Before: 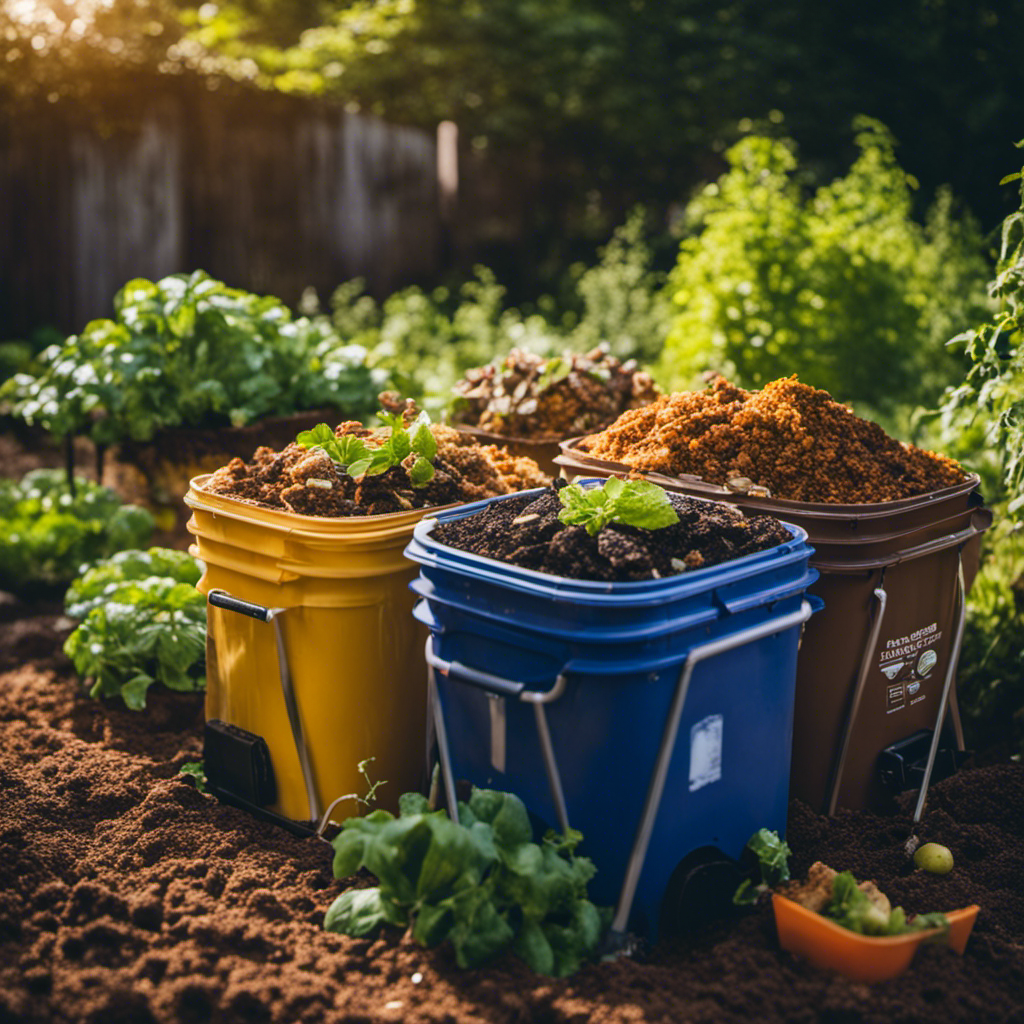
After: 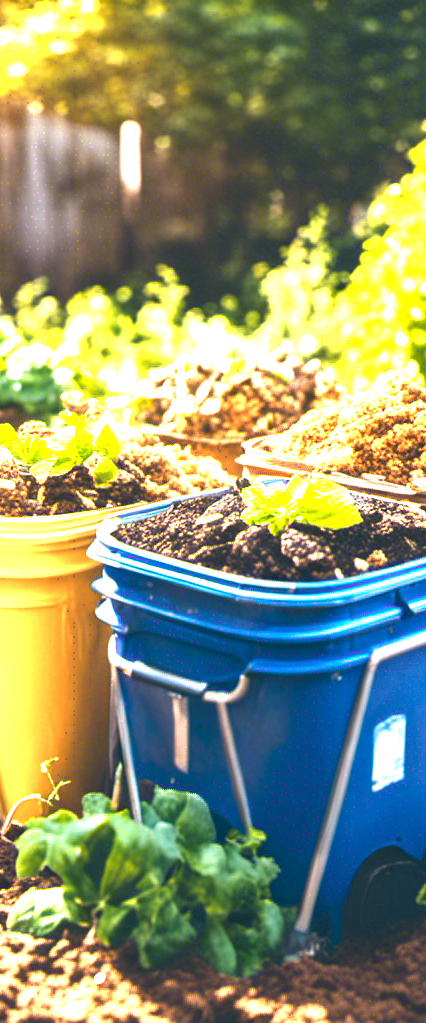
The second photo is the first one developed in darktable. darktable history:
color balance rgb: perceptual saturation grading › global saturation 30.134%
crop: left 30.96%, right 27.431%
exposure: exposure 2.021 EV, compensate highlight preservation false
color zones: curves: ch0 [(0.018, 0.548) (0.197, 0.654) (0.425, 0.447) (0.605, 0.658) (0.732, 0.579)]; ch1 [(0.105, 0.531) (0.224, 0.531) (0.386, 0.39) (0.618, 0.456) (0.732, 0.456) (0.956, 0.421)]; ch2 [(0.039, 0.583) (0.215, 0.465) (0.399, 0.544) (0.465, 0.548) (0.614, 0.447) (0.724, 0.43) (0.882, 0.623) (0.956, 0.632)]
